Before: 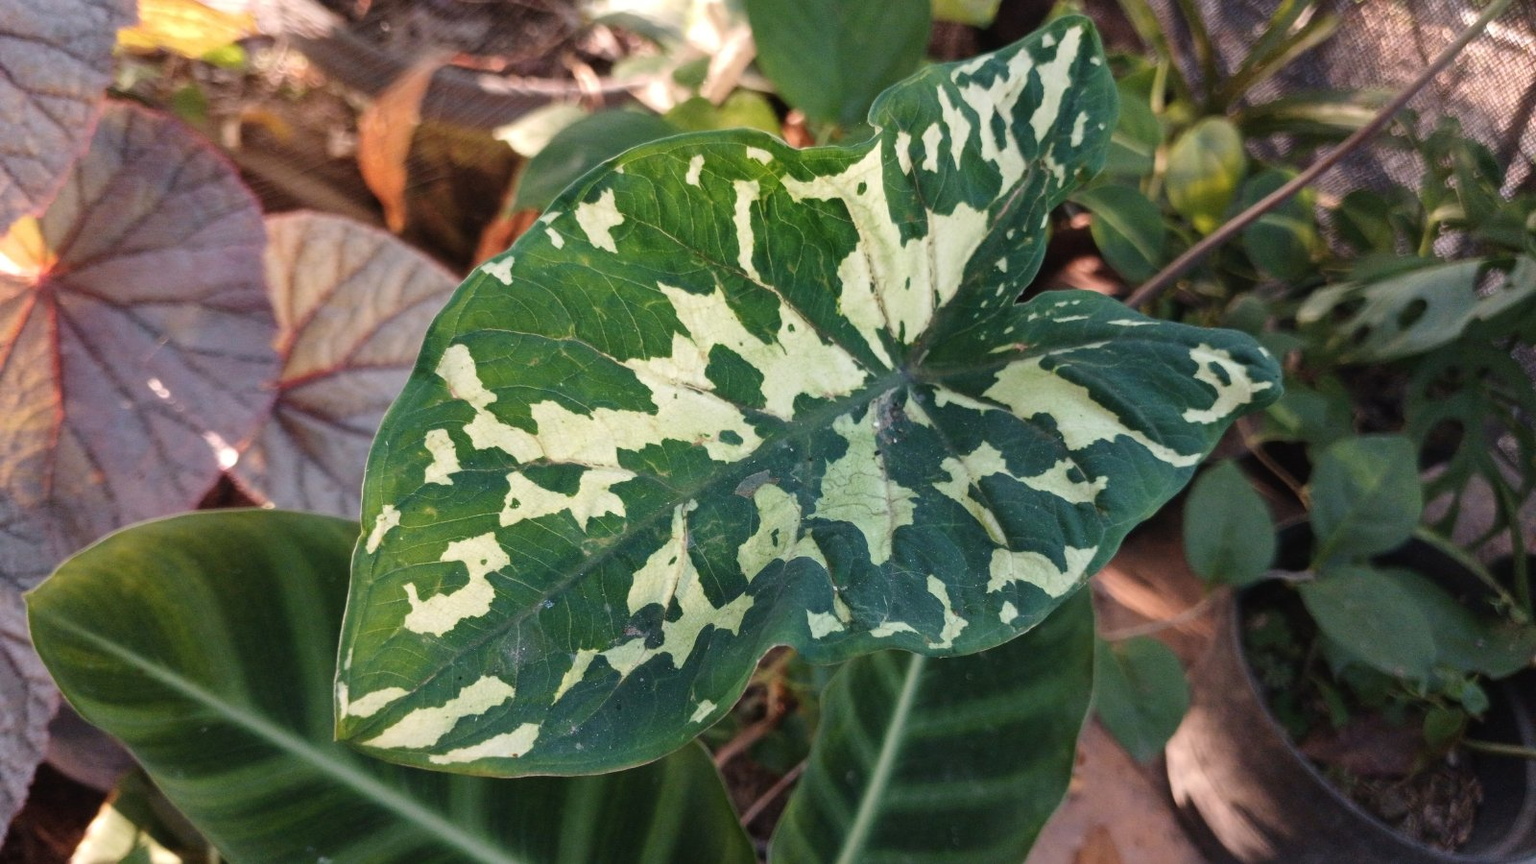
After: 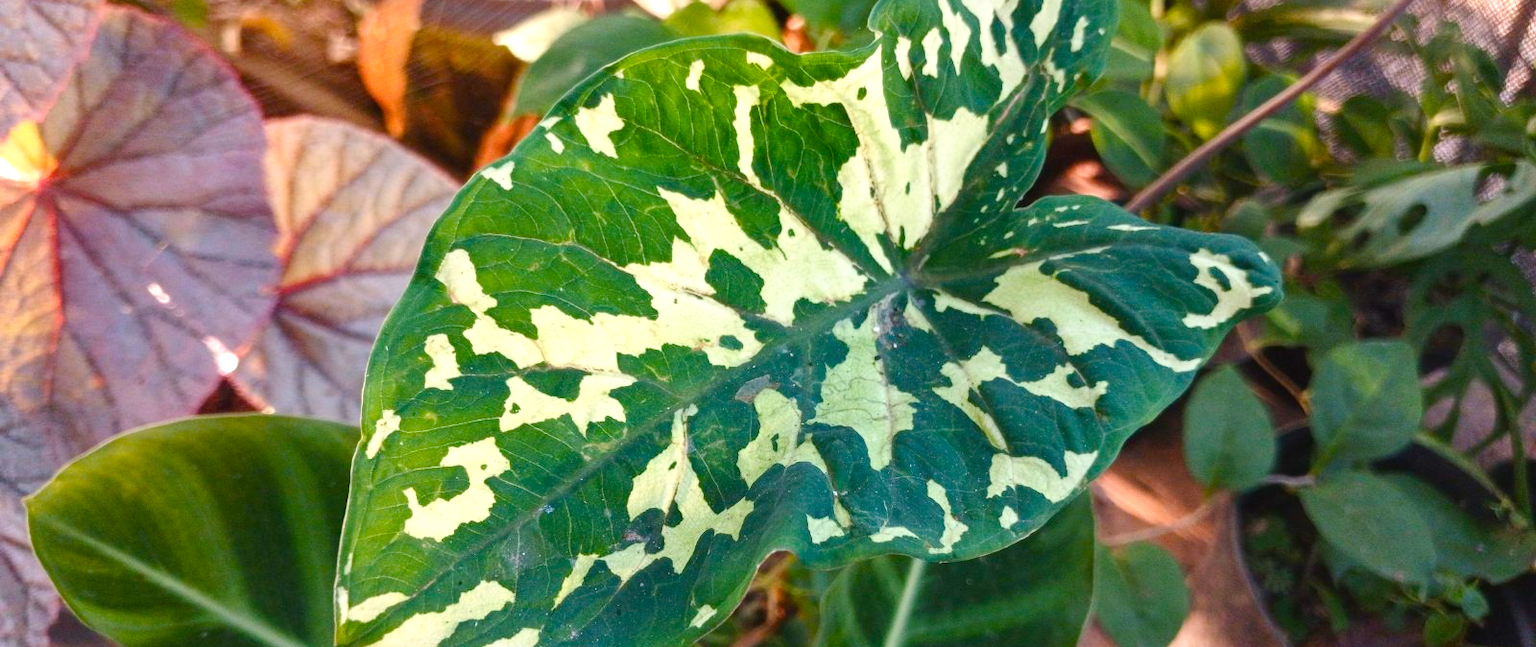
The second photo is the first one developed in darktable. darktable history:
color balance rgb: linear chroma grading › global chroma 14.523%, perceptual saturation grading › global saturation 20%, perceptual saturation grading › highlights -25.367%, perceptual saturation grading › shadows 25.163%, global vibrance 20%
exposure: exposure 0.505 EV, compensate highlight preservation false
base curve: curves: ch0 [(0, 0) (0.472, 0.508) (1, 1)]
crop: top 11.051%, bottom 13.953%
